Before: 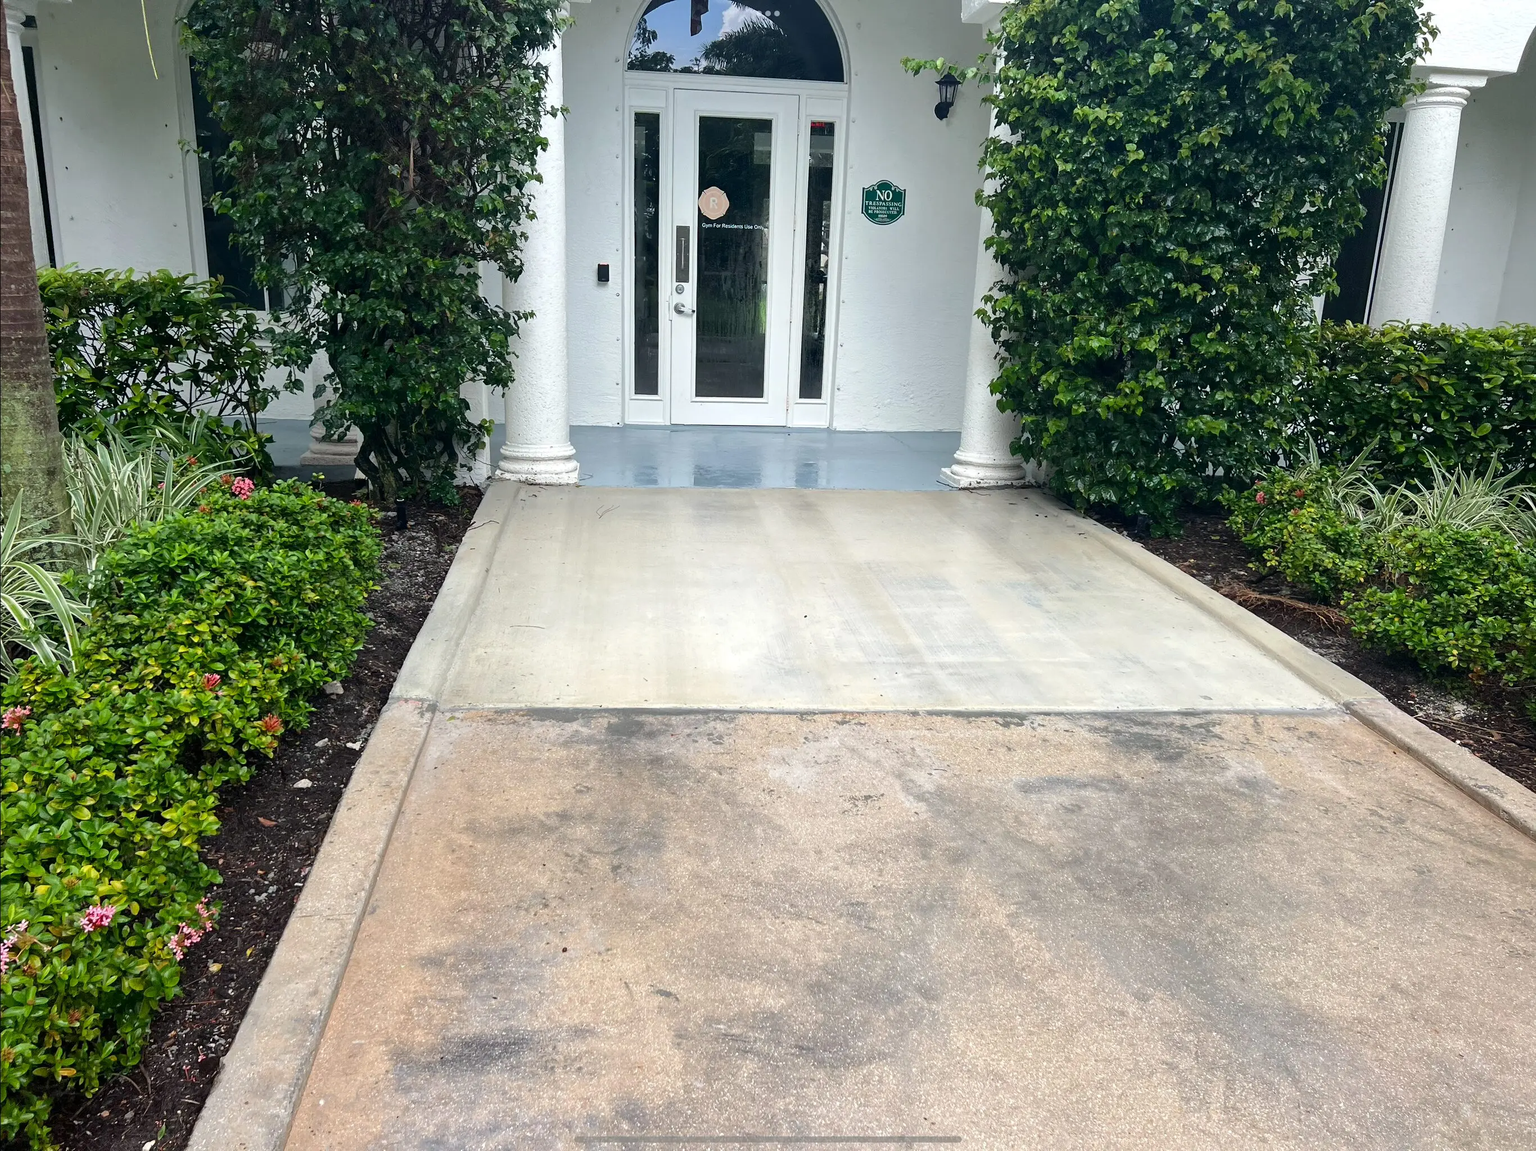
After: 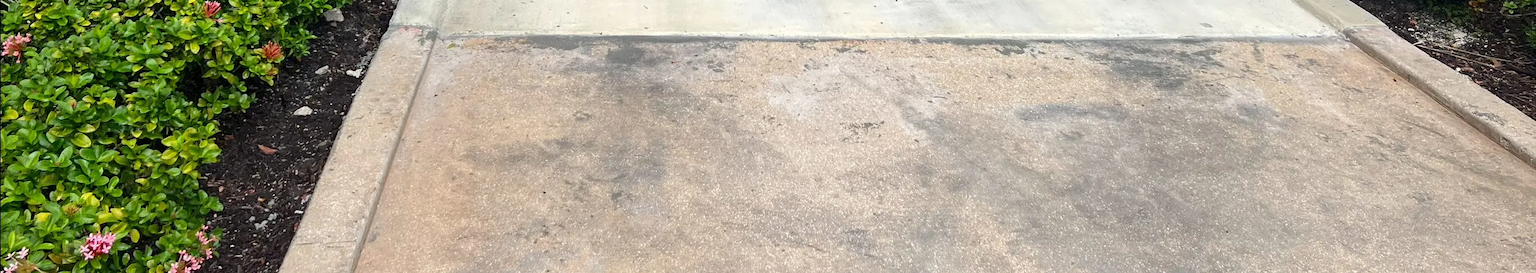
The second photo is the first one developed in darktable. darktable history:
crop and rotate: top 58.495%, bottom 17.688%
